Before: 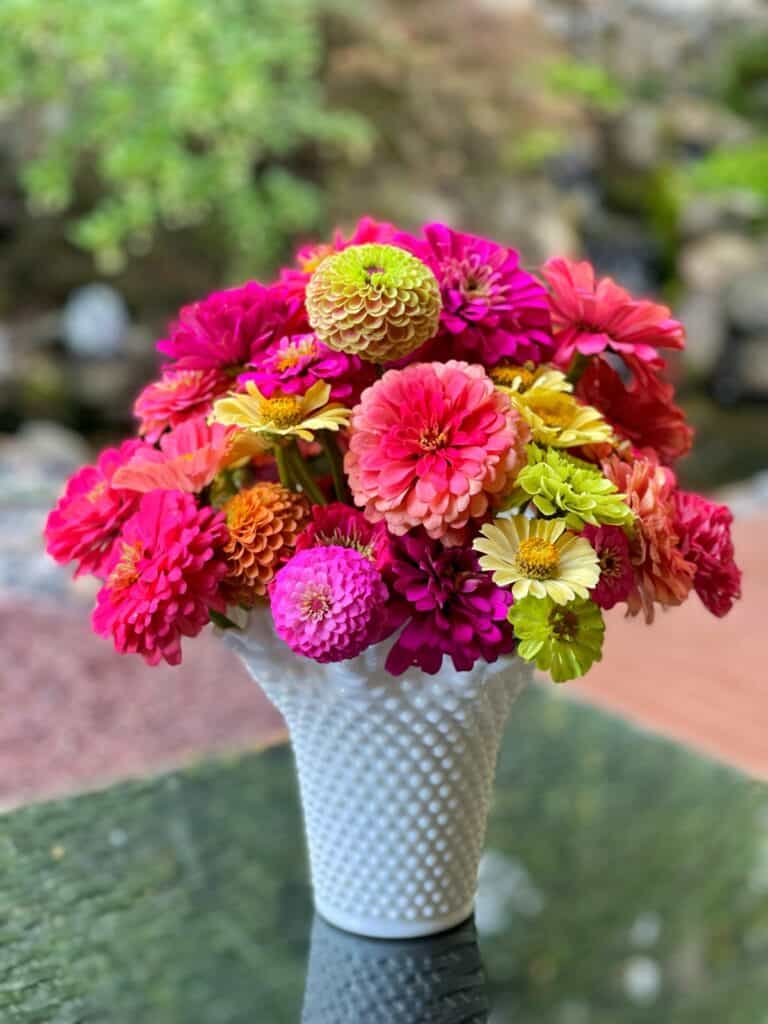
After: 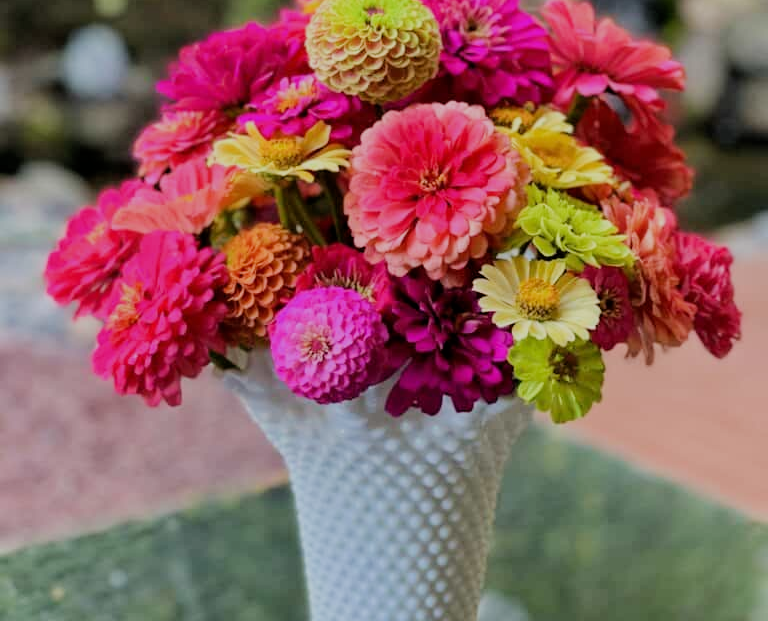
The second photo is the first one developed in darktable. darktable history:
crop and rotate: top 25.357%, bottom 13.942%
filmic rgb: black relative exposure -6.98 EV, white relative exposure 5.63 EV, hardness 2.86
